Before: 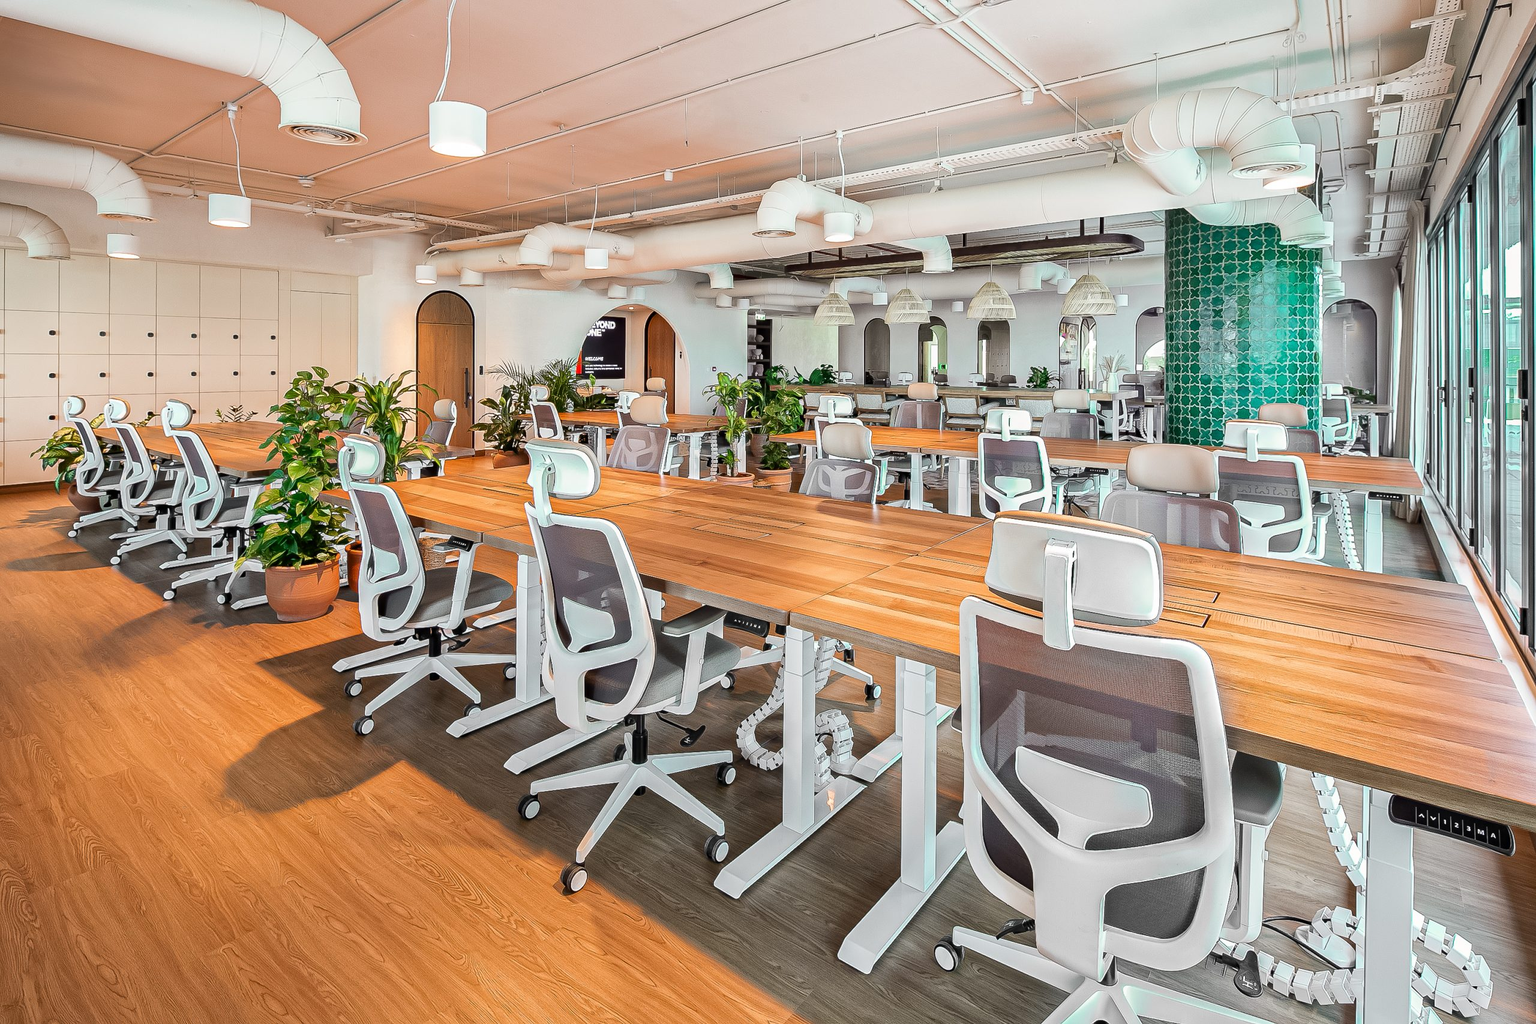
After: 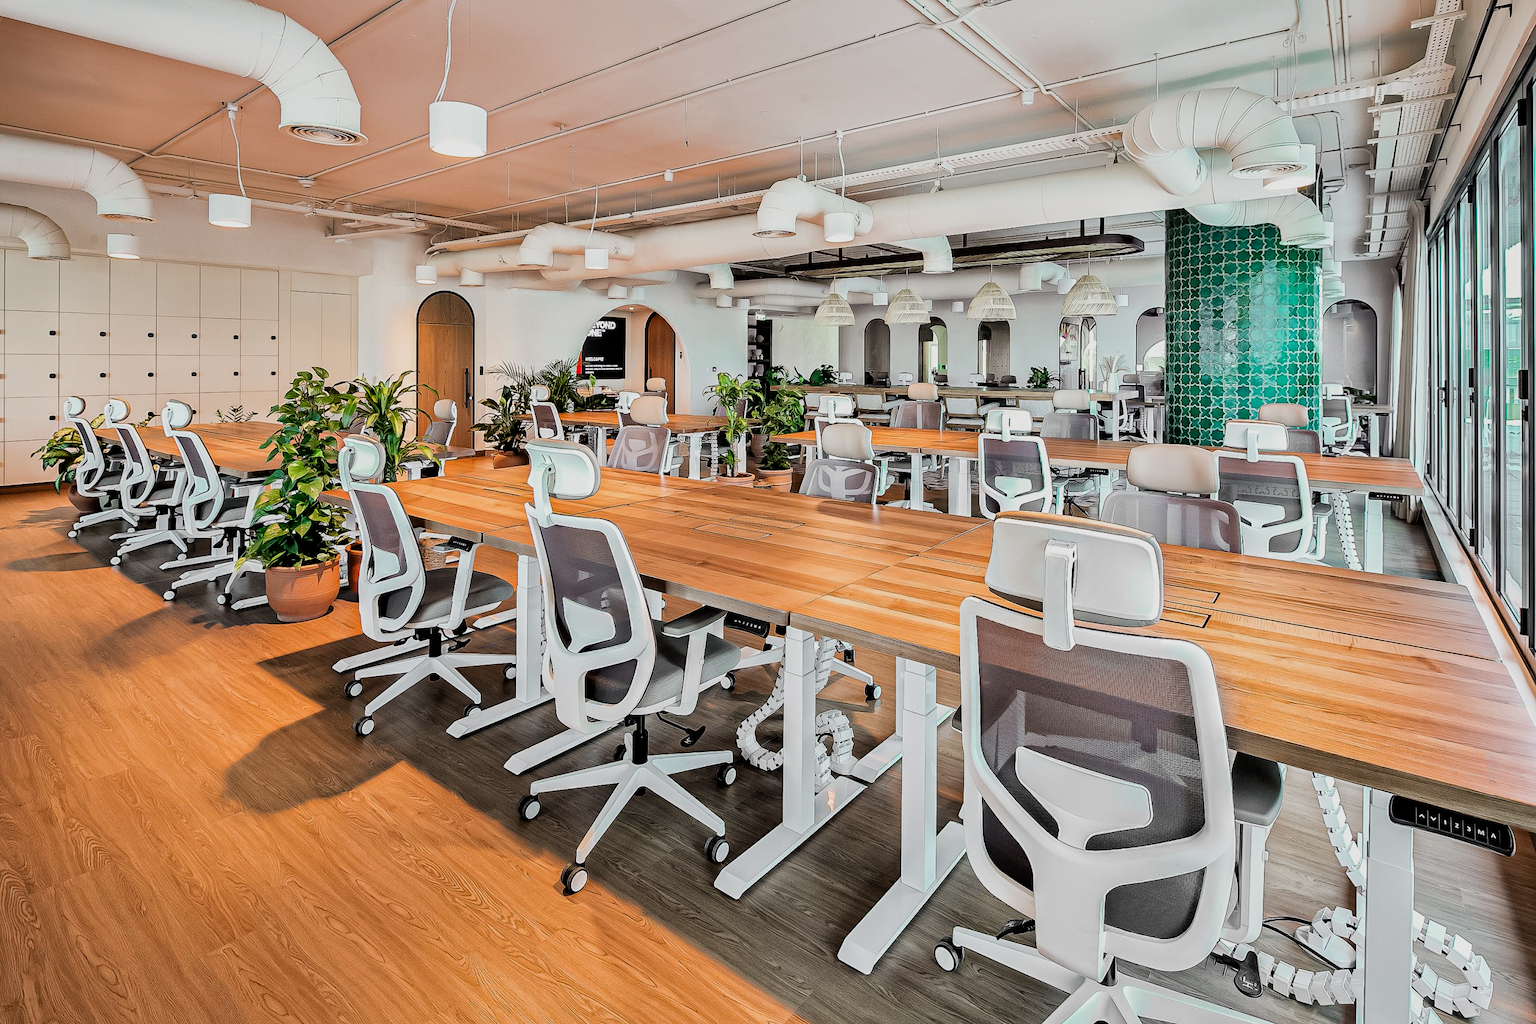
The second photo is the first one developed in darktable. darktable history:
filmic rgb: black relative exposure -5 EV, white relative exposure 3.5 EV, hardness 3.19, contrast 1.2, highlights saturation mix -50%
shadows and highlights: shadows 22.7, highlights -48.71, soften with gaussian
